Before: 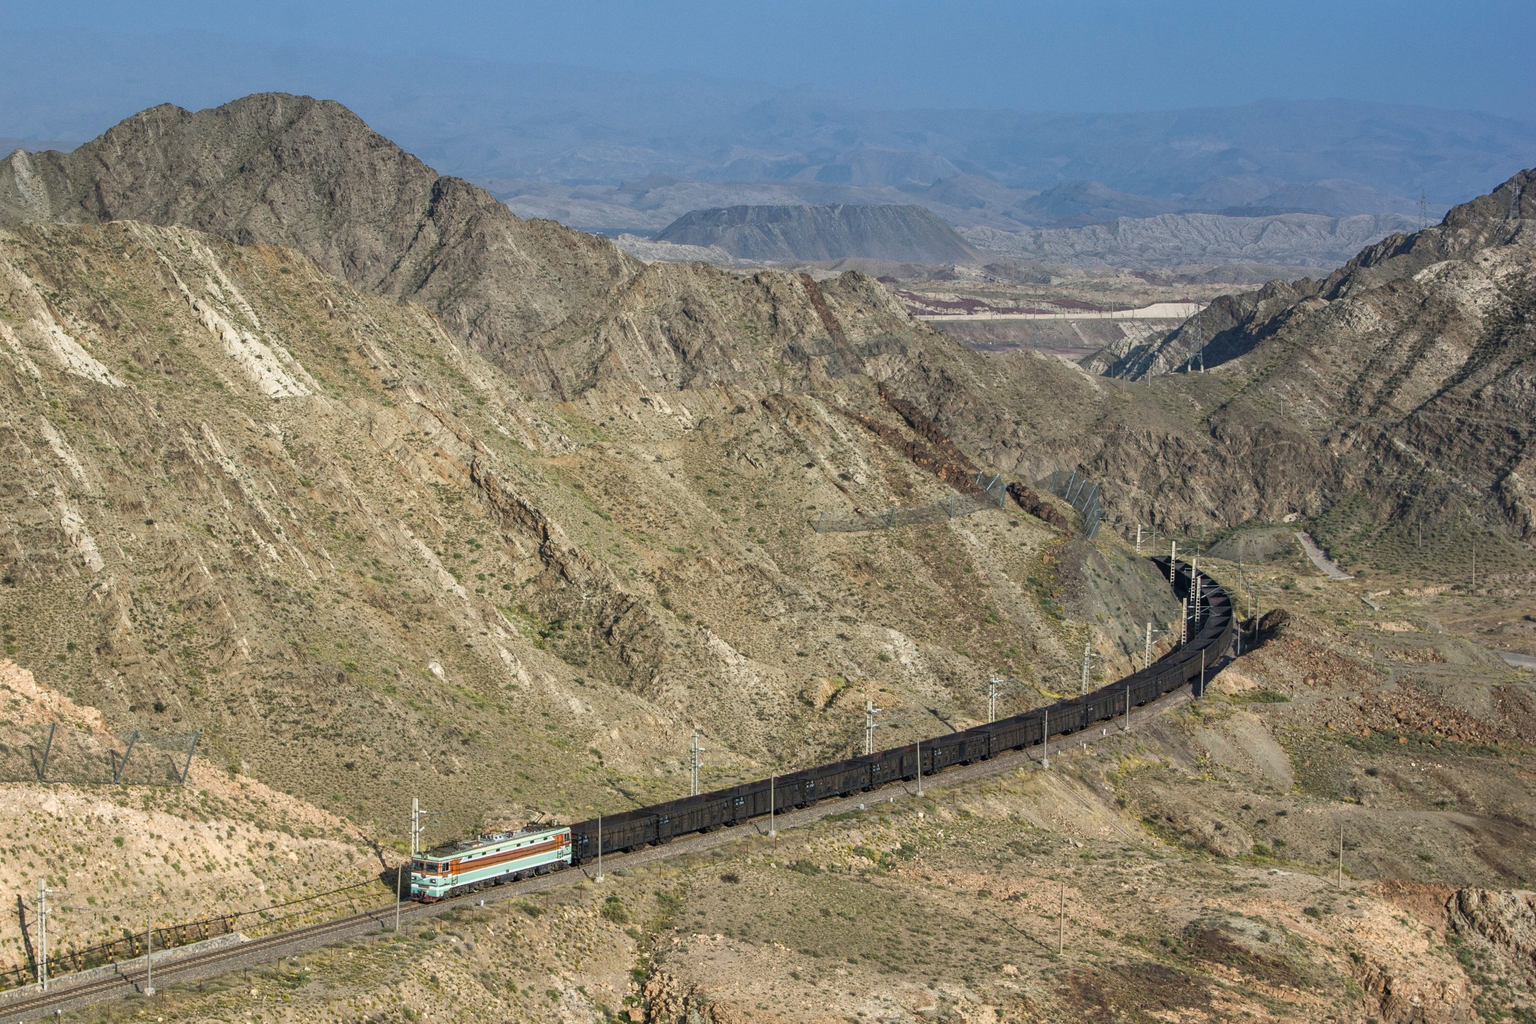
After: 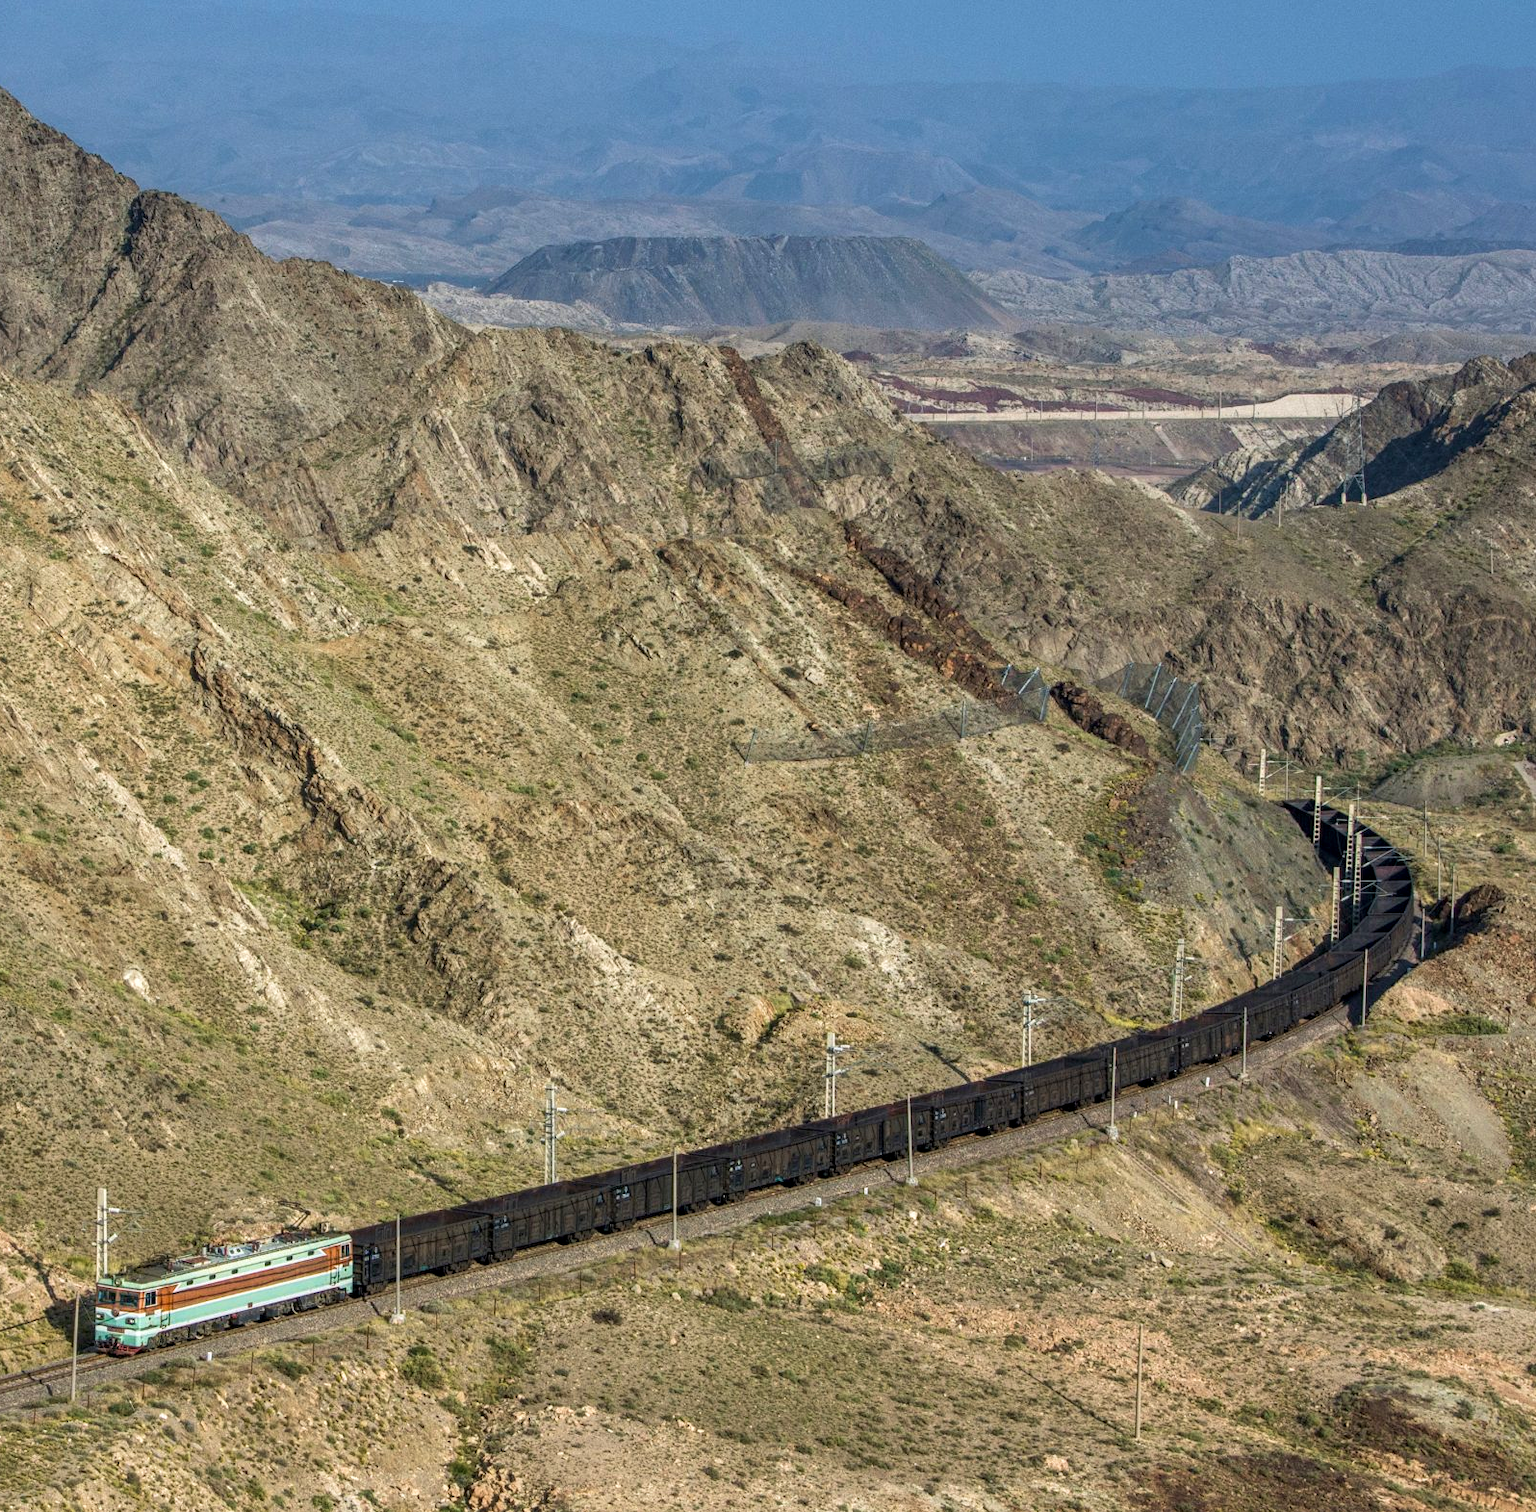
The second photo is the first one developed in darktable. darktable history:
crop and rotate: left 22.918%, top 5.629%, right 14.711%, bottom 2.247%
local contrast: on, module defaults
velvia: on, module defaults
